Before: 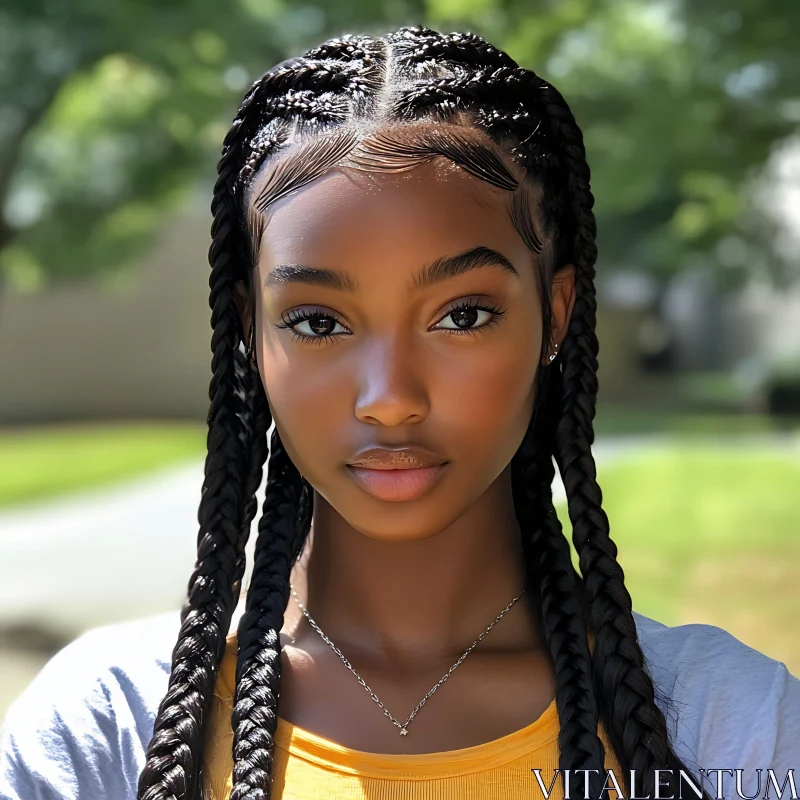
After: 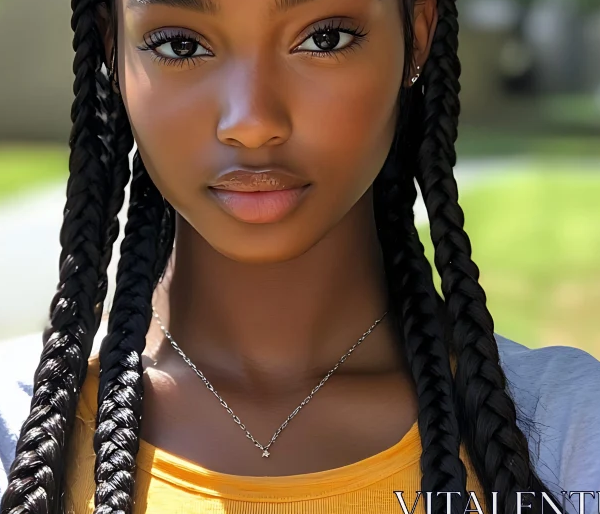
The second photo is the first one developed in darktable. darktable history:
crop and rotate: left 17.273%, top 34.798%, right 7.657%, bottom 0.887%
